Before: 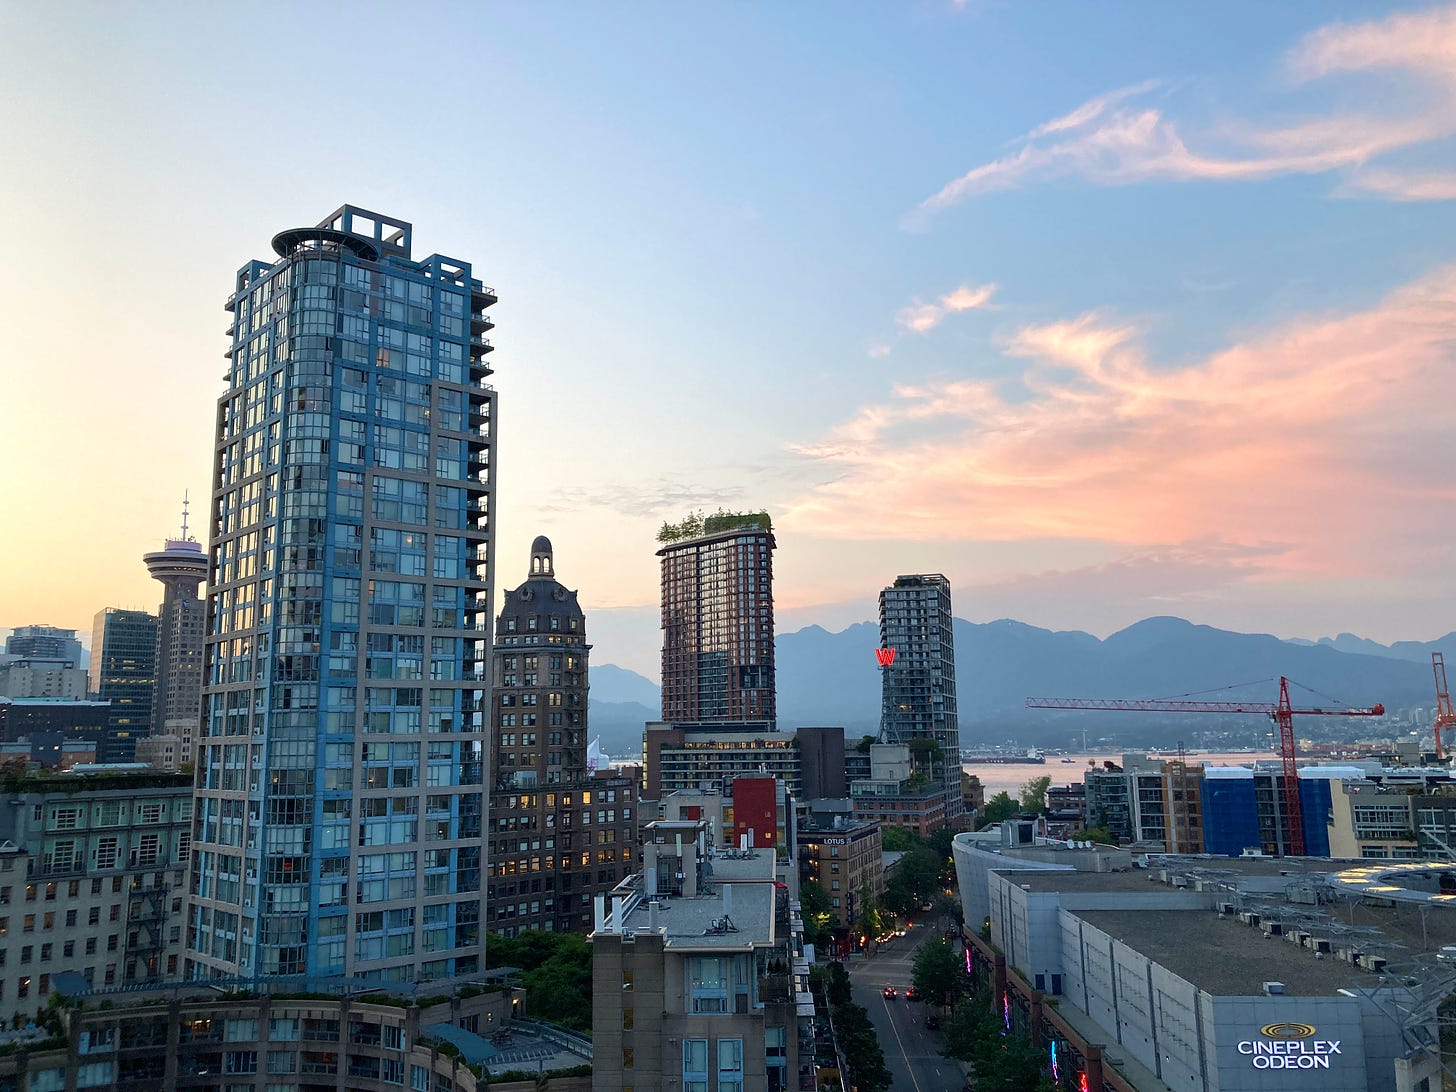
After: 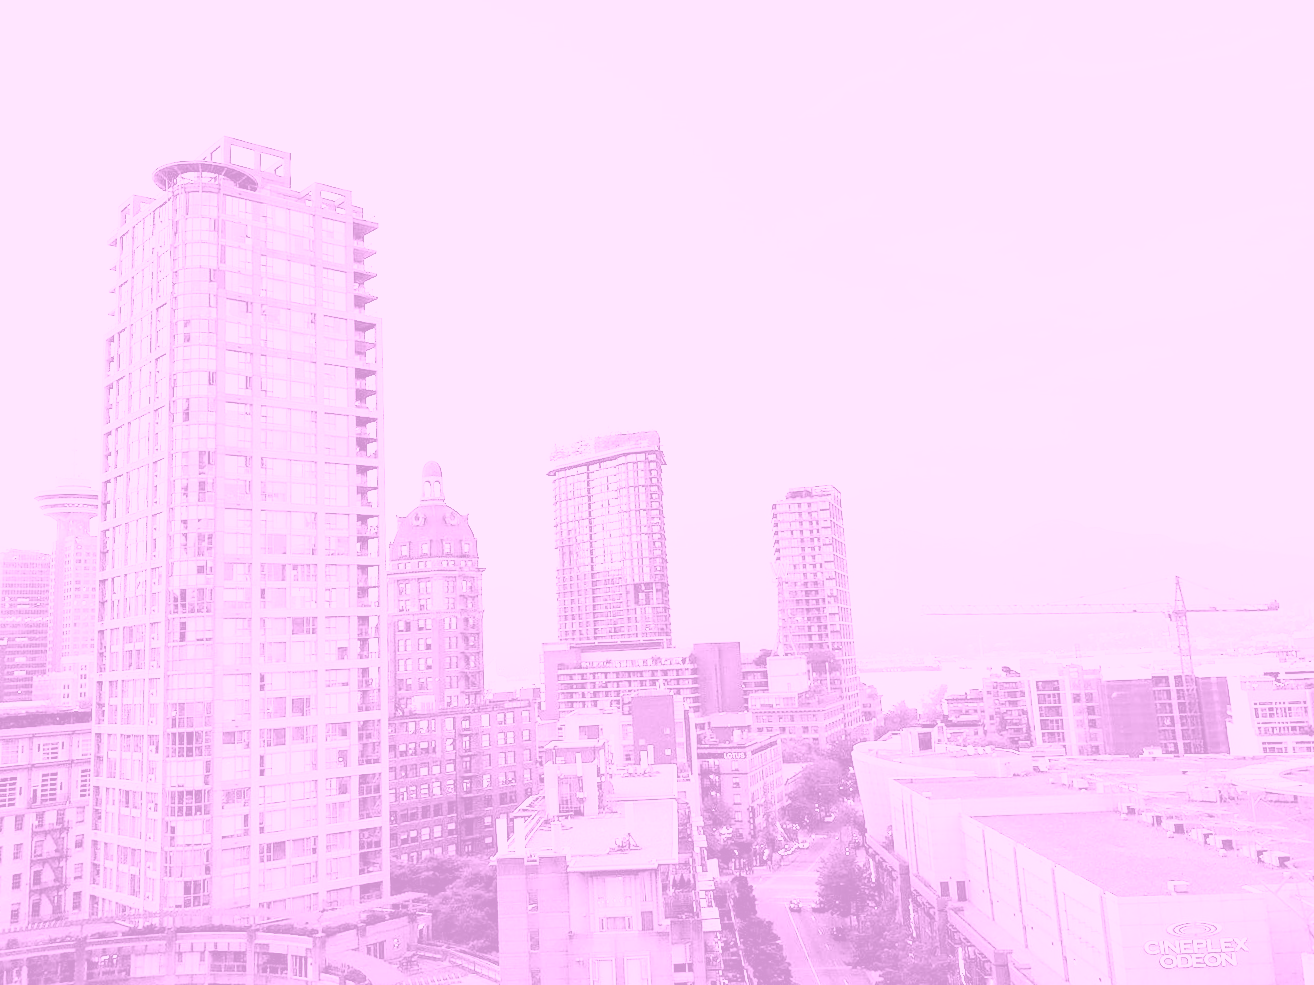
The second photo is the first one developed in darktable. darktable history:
crop and rotate: angle 1.96°, left 5.673%, top 5.673%
contrast brightness saturation: brightness 0.15
exposure: black level correction 0.001, exposure 1.3 EV, compensate highlight preservation false
colorize: hue 331.2°, saturation 69%, source mix 30.28%, lightness 69.02%, version 1
base curve: curves: ch0 [(0, 0.003) (0.001, 0.002) (0.006, 0.004) (0.02, 0.022) (0.048, 0.086) (0.094, 0.234) (0.162, 0.431) (0.258, 0.629) (0.385, 0.8) (0.548, 0.918) (0.751, 0.988) (1, 1)], preserve colors none
